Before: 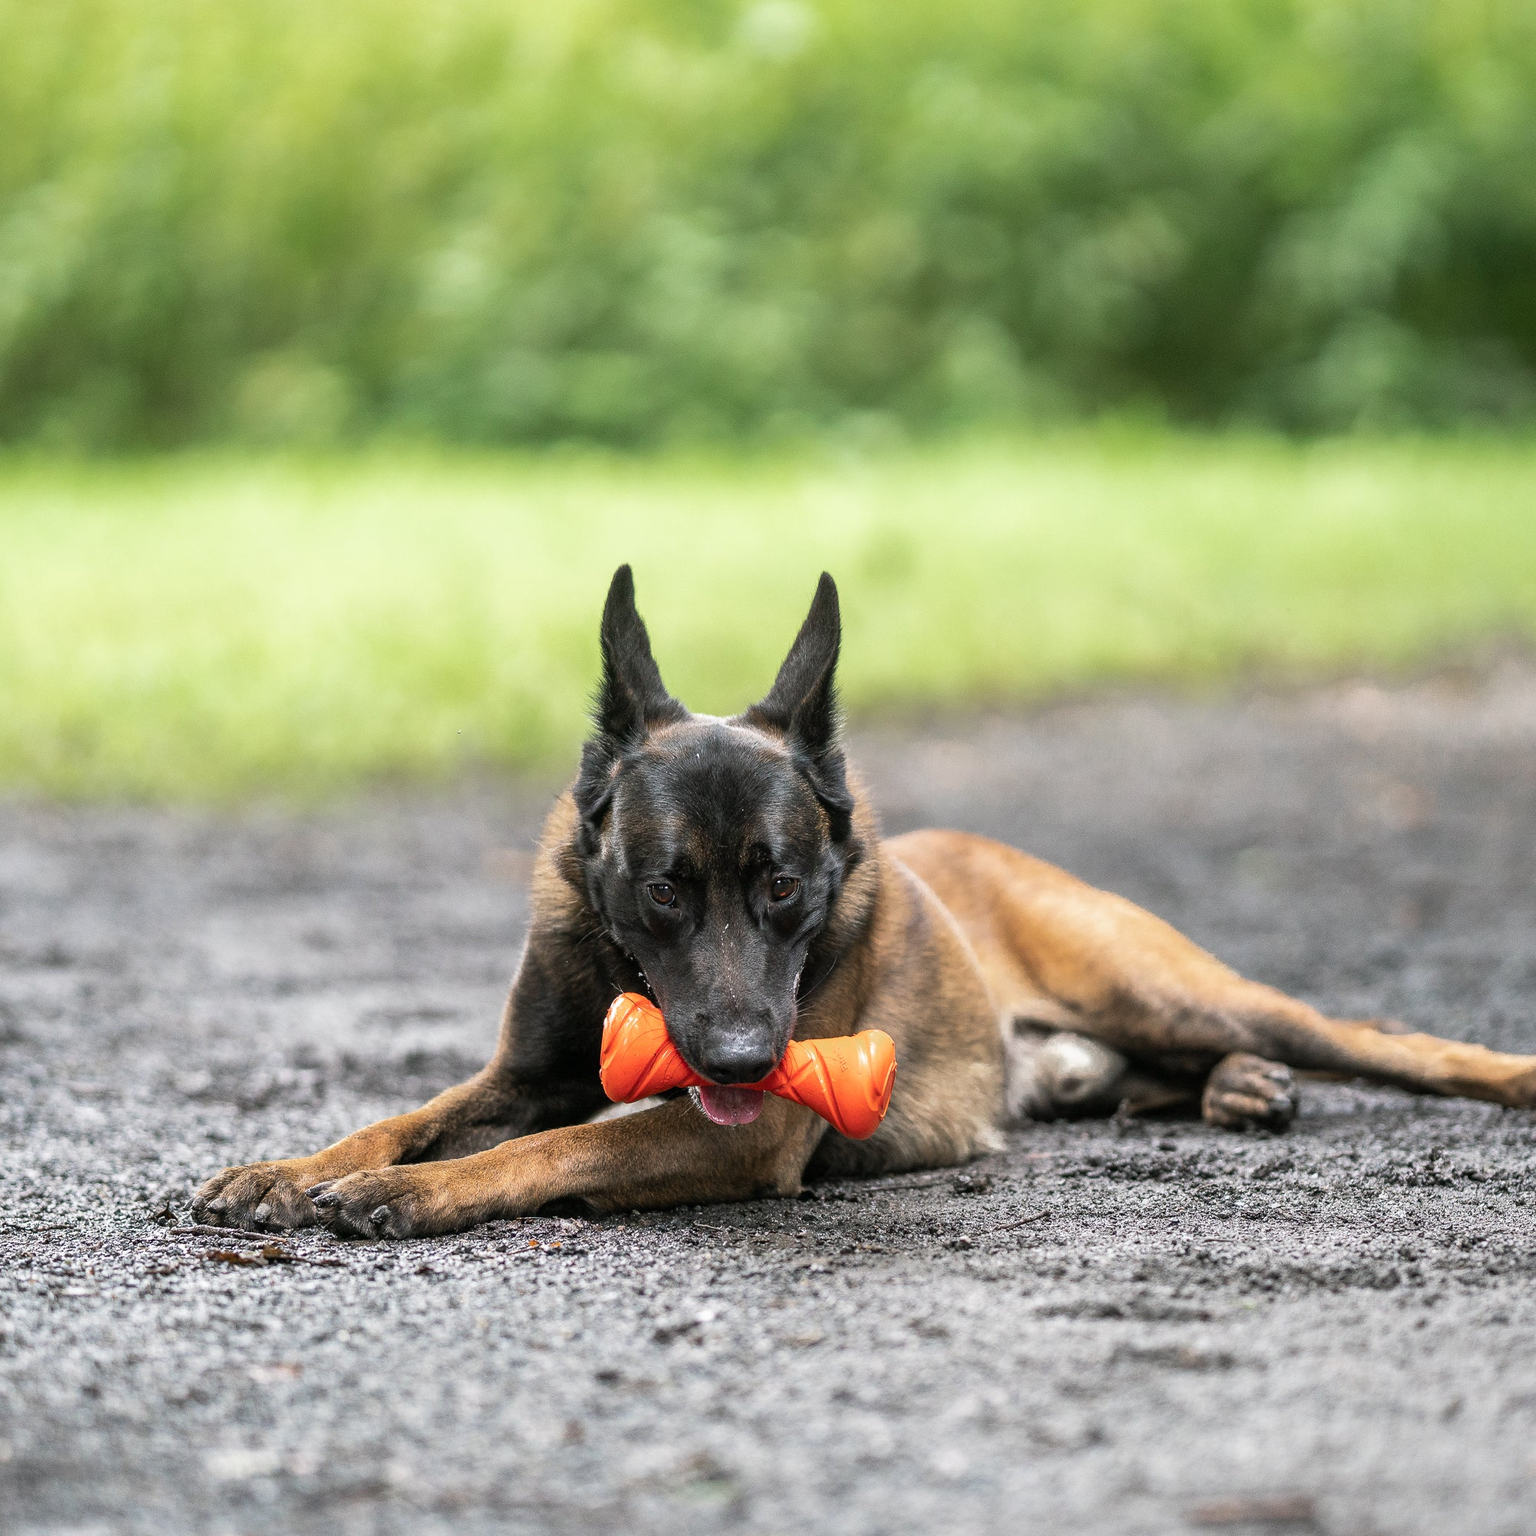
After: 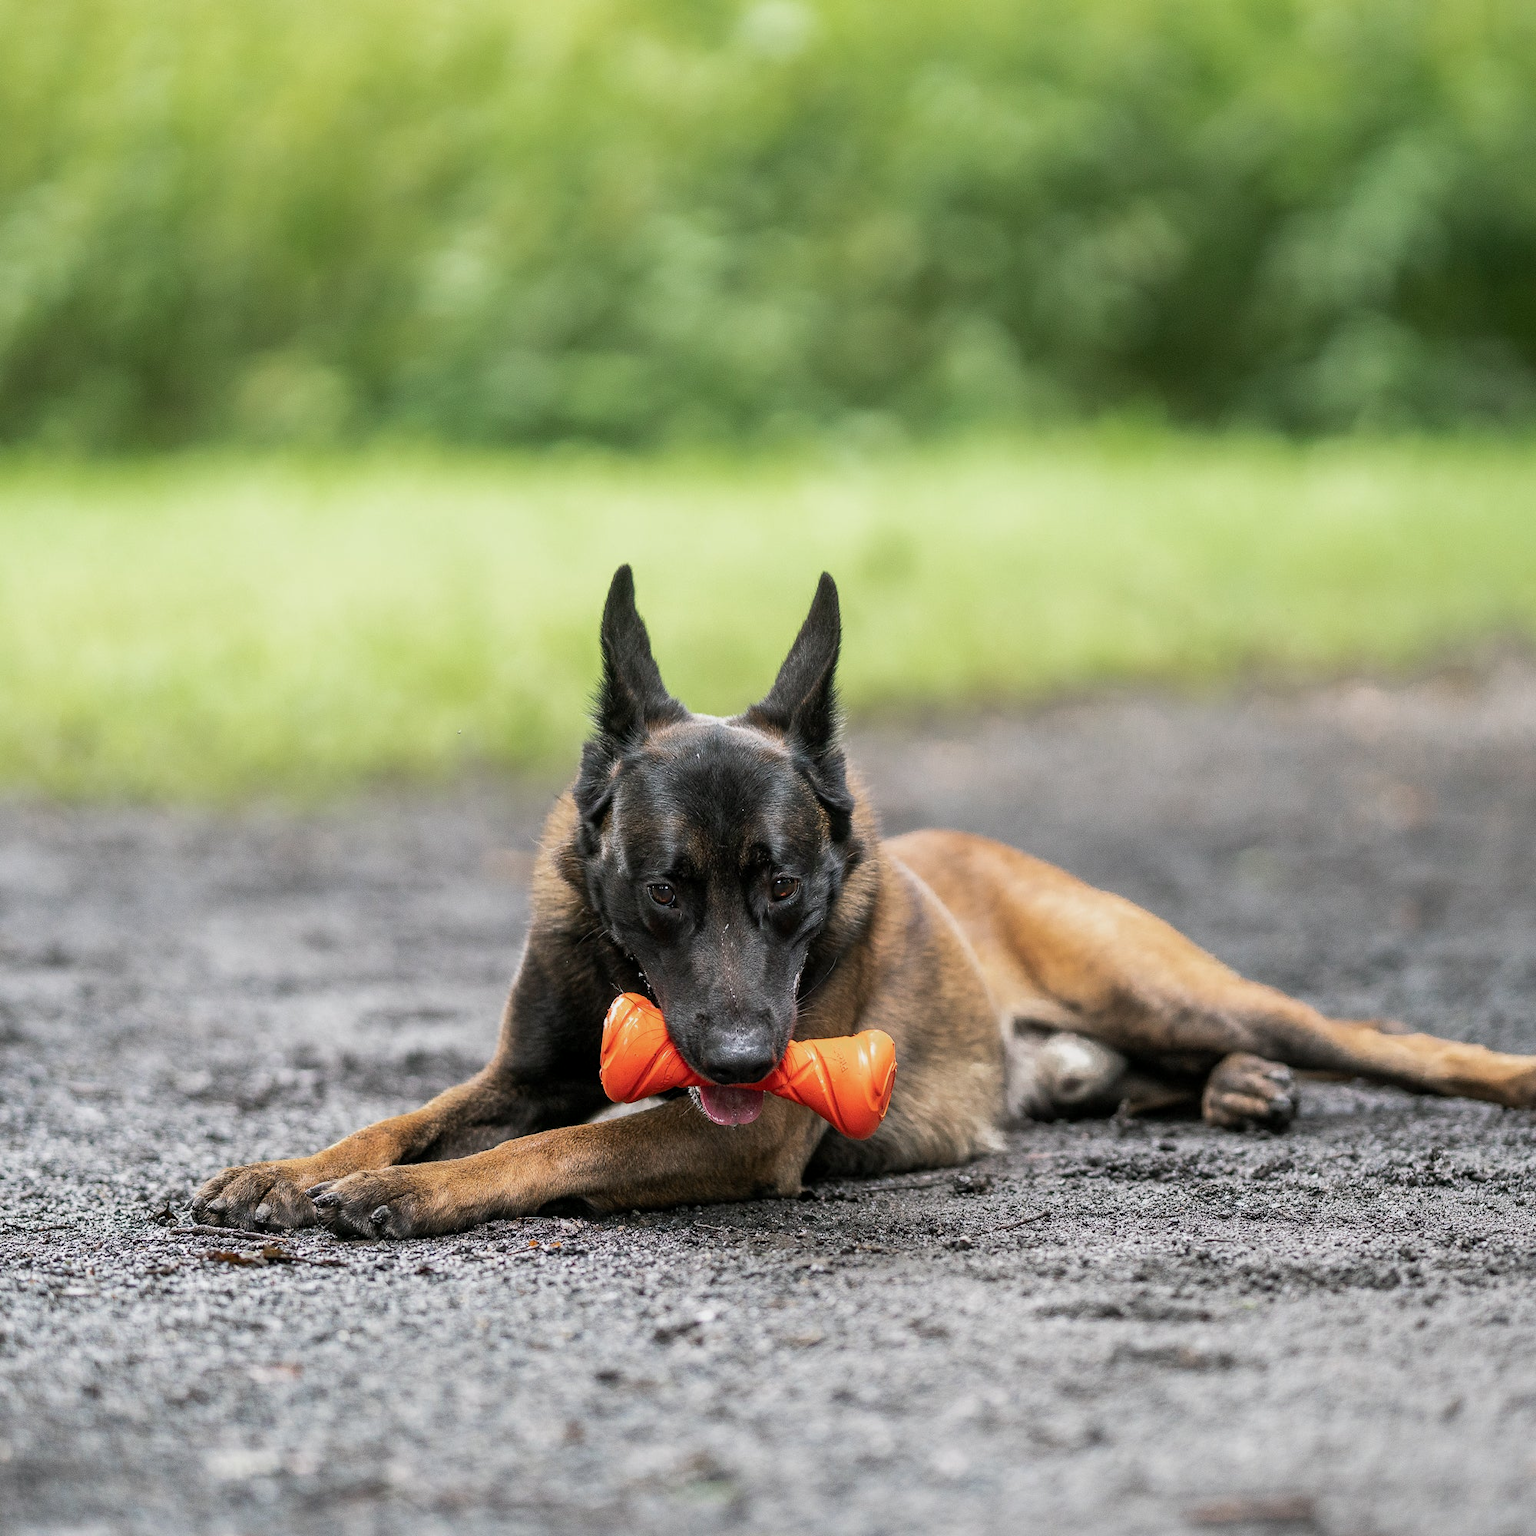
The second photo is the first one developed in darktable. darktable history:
exposure: black level correction 0.001, exposure -0.202 EV, compensate highlight preservation false
